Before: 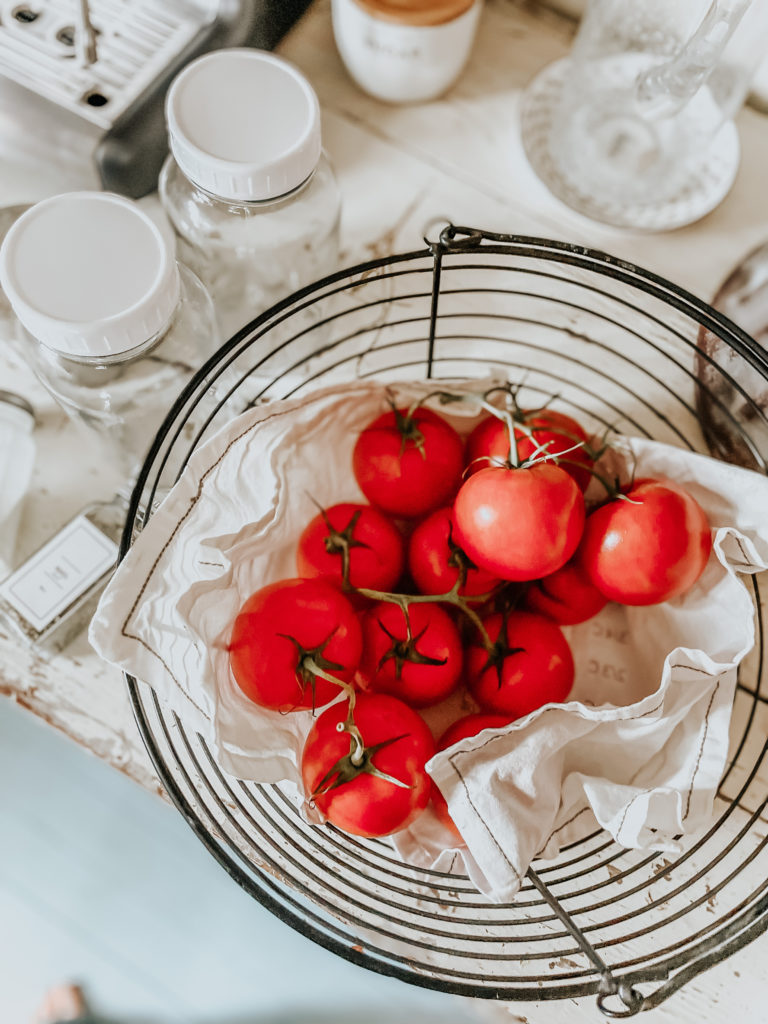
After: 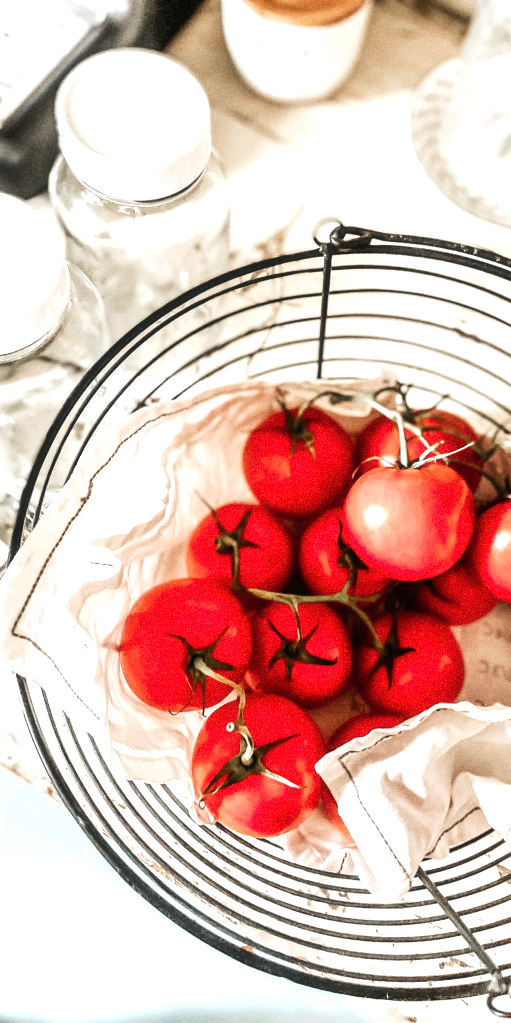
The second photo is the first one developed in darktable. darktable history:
grain: coarseness 22.88 ISO
haze removal: strength -0.05
exposure: exposure 0.375 EV, compensate highlight preservation false
crop and rotate: left 14.385%, right 18.948%
tone equalizer: -8 EV -0.75 EV, -7 EV -0.7 EV, -6 EV -0.6 EV, -5 EV -0.4 EV, -3 EV 0.4 EV, -2 EV 0.6 EV, -1 EV 0.7 EV, +0 EV 0.75 EV, edges refinement/feathering 500, mask exposure compensation -1.57 EV, preserve details no
